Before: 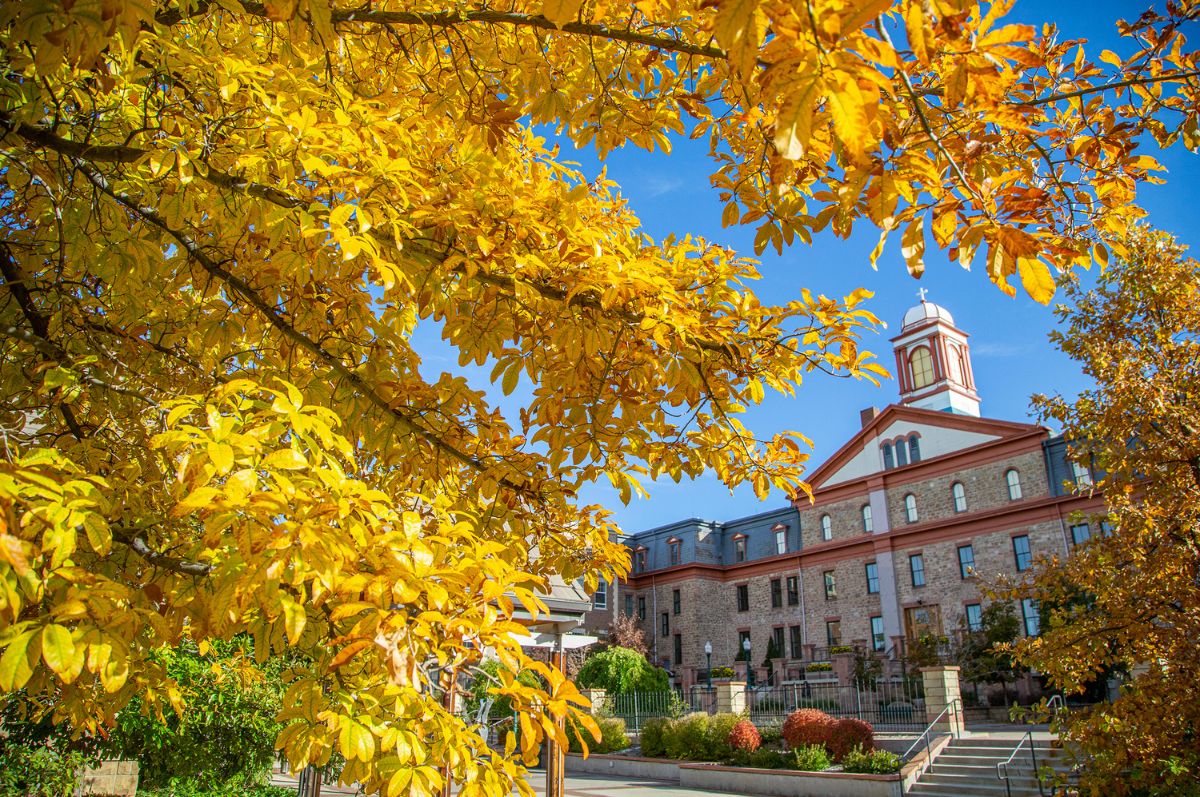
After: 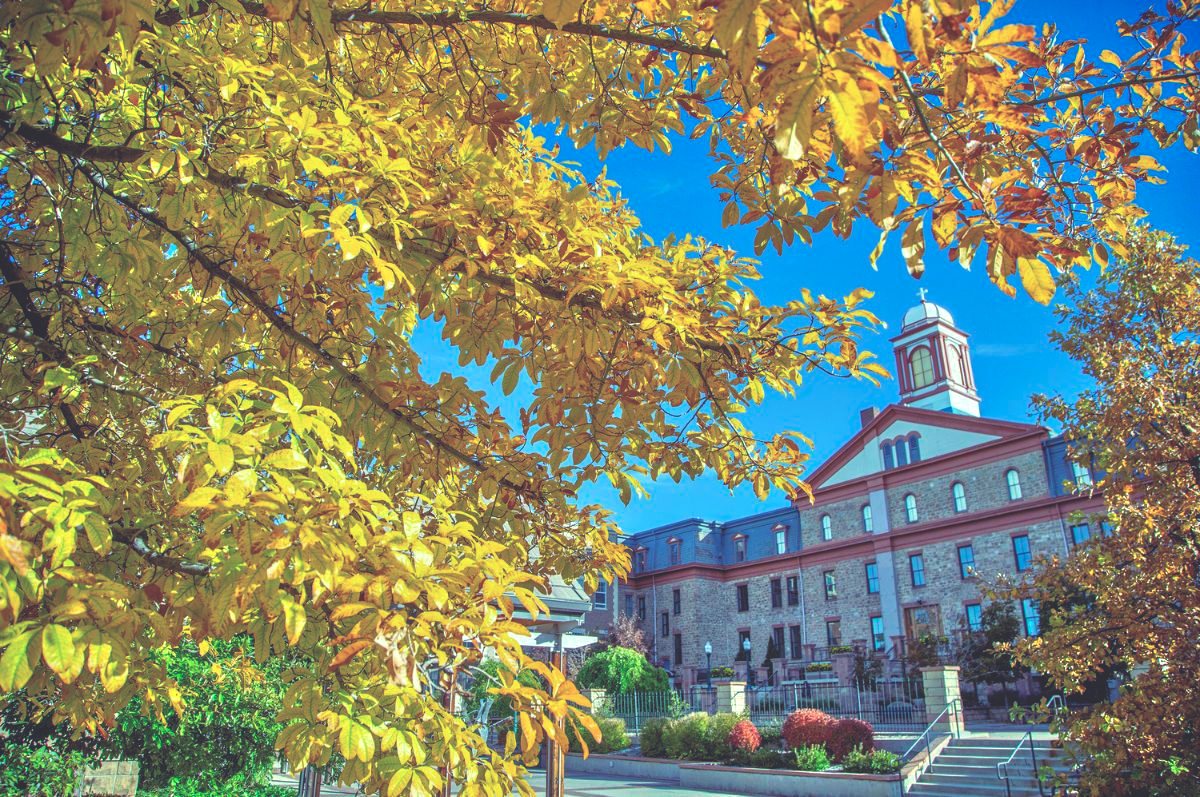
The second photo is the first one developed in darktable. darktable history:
tone equalizer: -7 EV 0.15 EV, -6 EV 0.6 EV, -5 EV 1.15 EV, -4 EV 1.33 EV, -3 EV 1.15 EV, -2 EV 0.6 EV, -1 EV 0.15 EV, mask exposure compensation -0.5 EV
rgb curve: curves: ch0 [(0, 0.186) (0.314, 0.284) (0.576, 0.466) (0.805, 0.691) (0.936, 0.886)]; ch1 [(0, 0.186) (0.314, 0.284) (0.581, 0.534) (0.771, 0.746) (0.936, 0.958)]; ch2 [(0, 0.216) (0.275, 0.39) (1, 1)], mode RGB, independent channels, compensate middle gray true, preserve colors none
